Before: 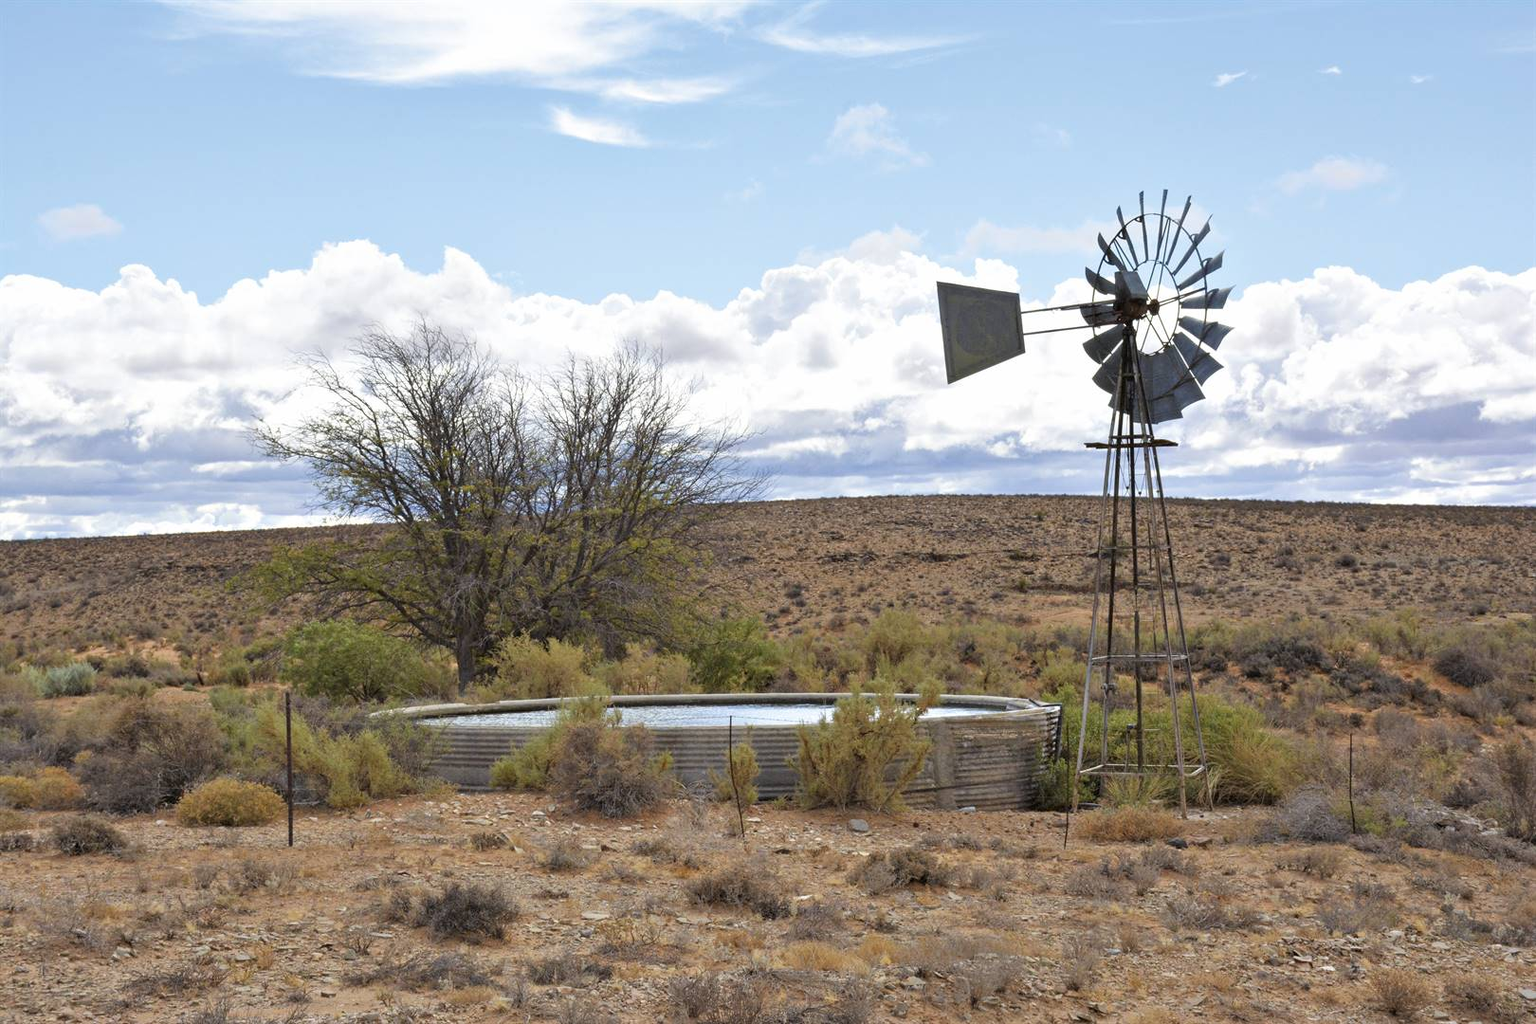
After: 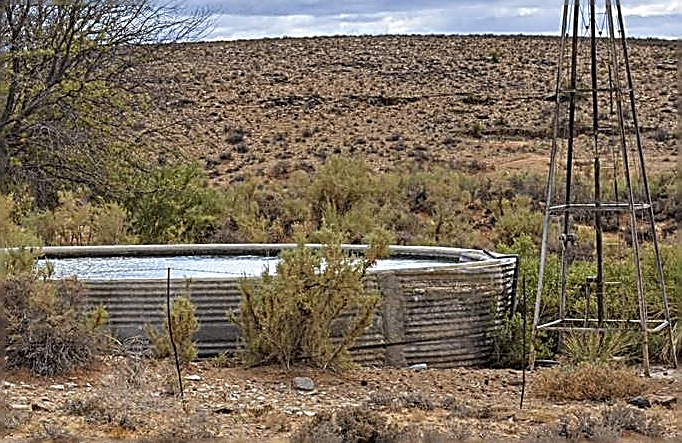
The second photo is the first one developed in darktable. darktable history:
crop: left 37.221%, top 45.169%, right 20.63%, bottom 13.777%
local contrast: on, module defaults
sharpen: amount 1.861
